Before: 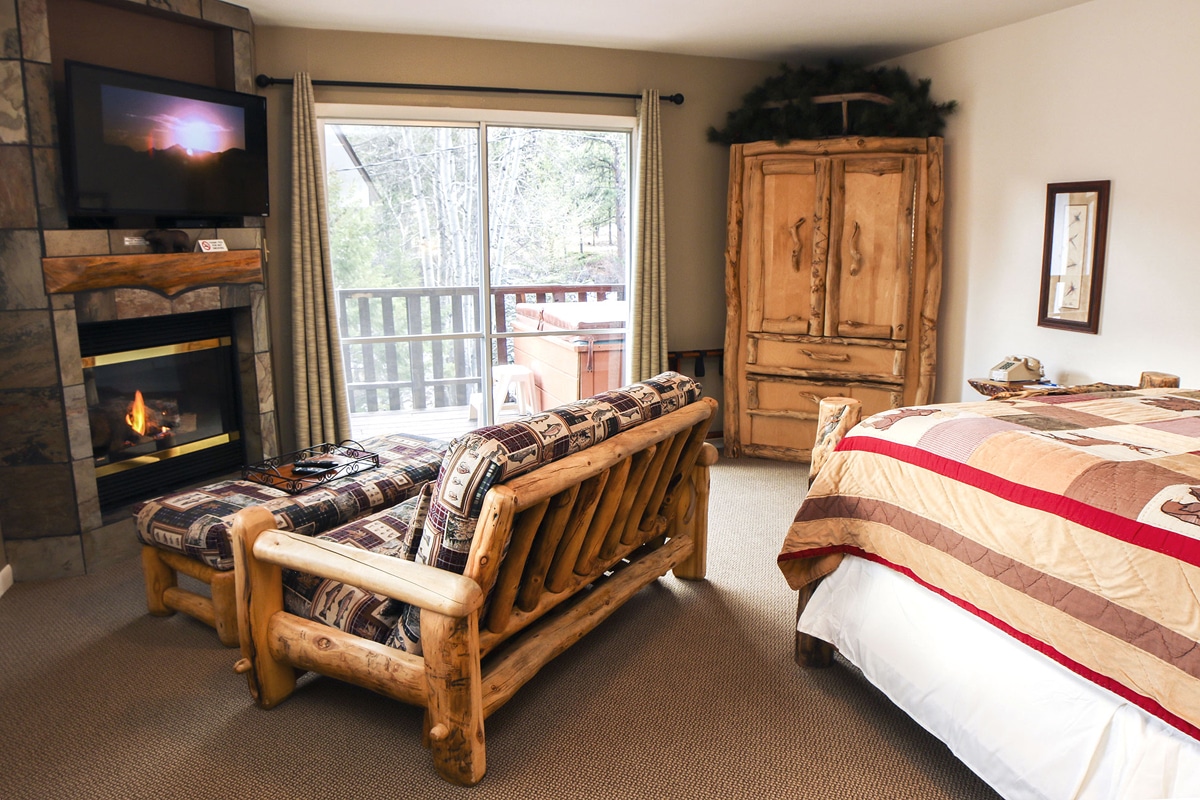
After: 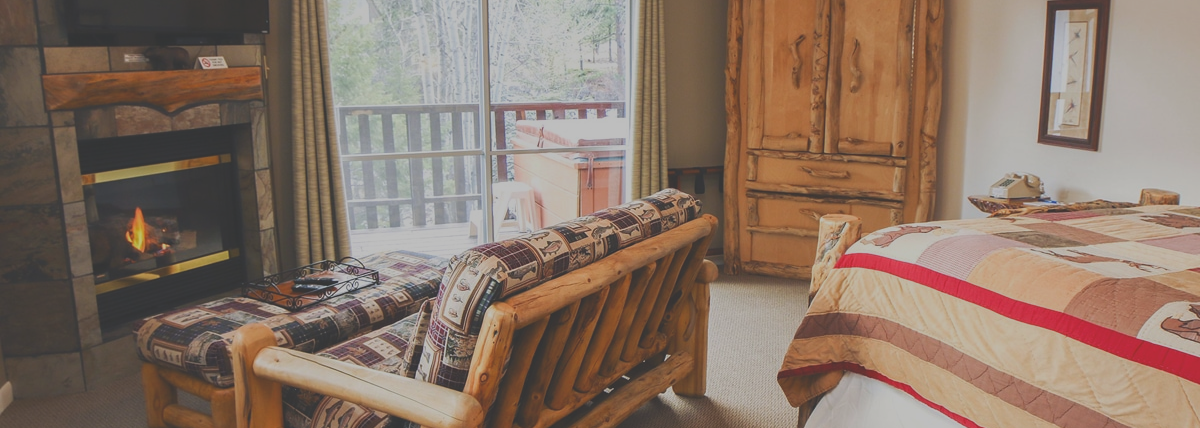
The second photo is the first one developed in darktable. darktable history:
contrast brightness saturation: contrast -0.28
crop and rotate: top 23.043%, bottom 23.437%
exposure: black level correction -0.015, exposure -0.5 EV, compensate highlight preservation false
